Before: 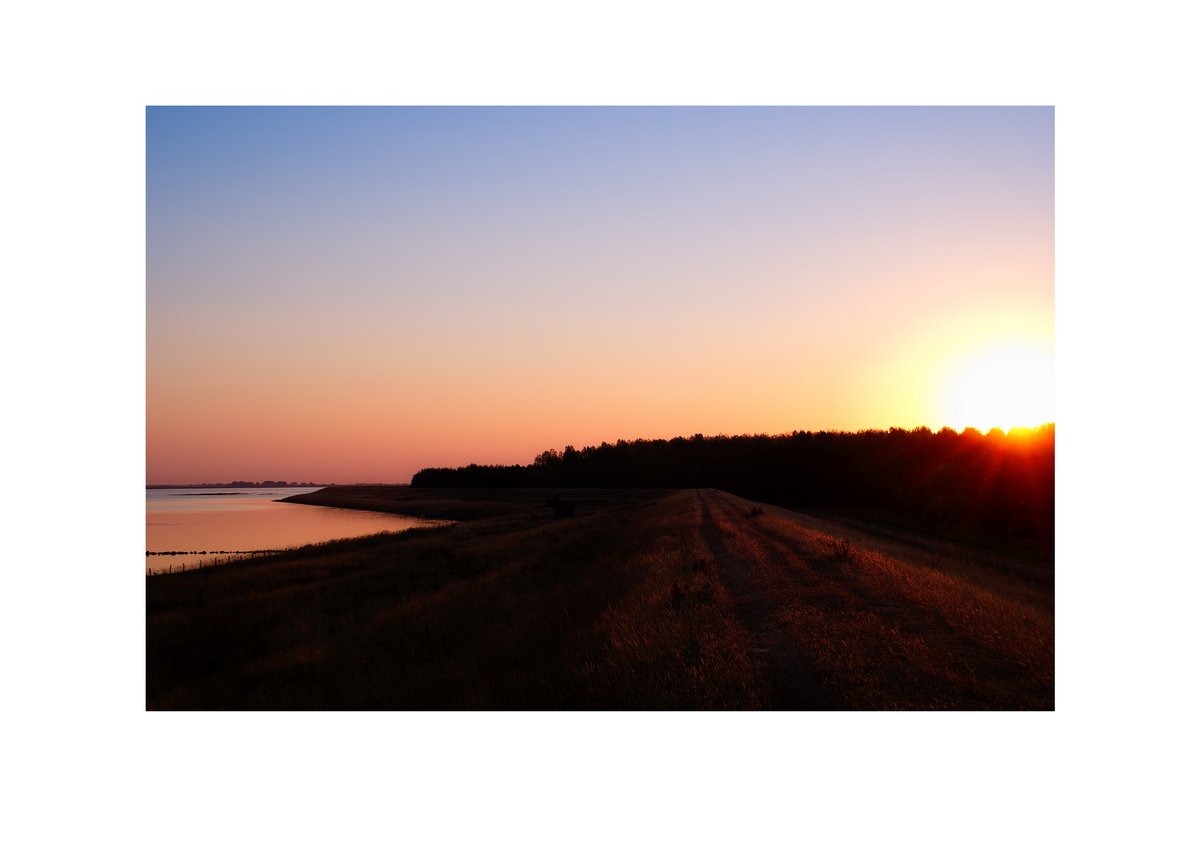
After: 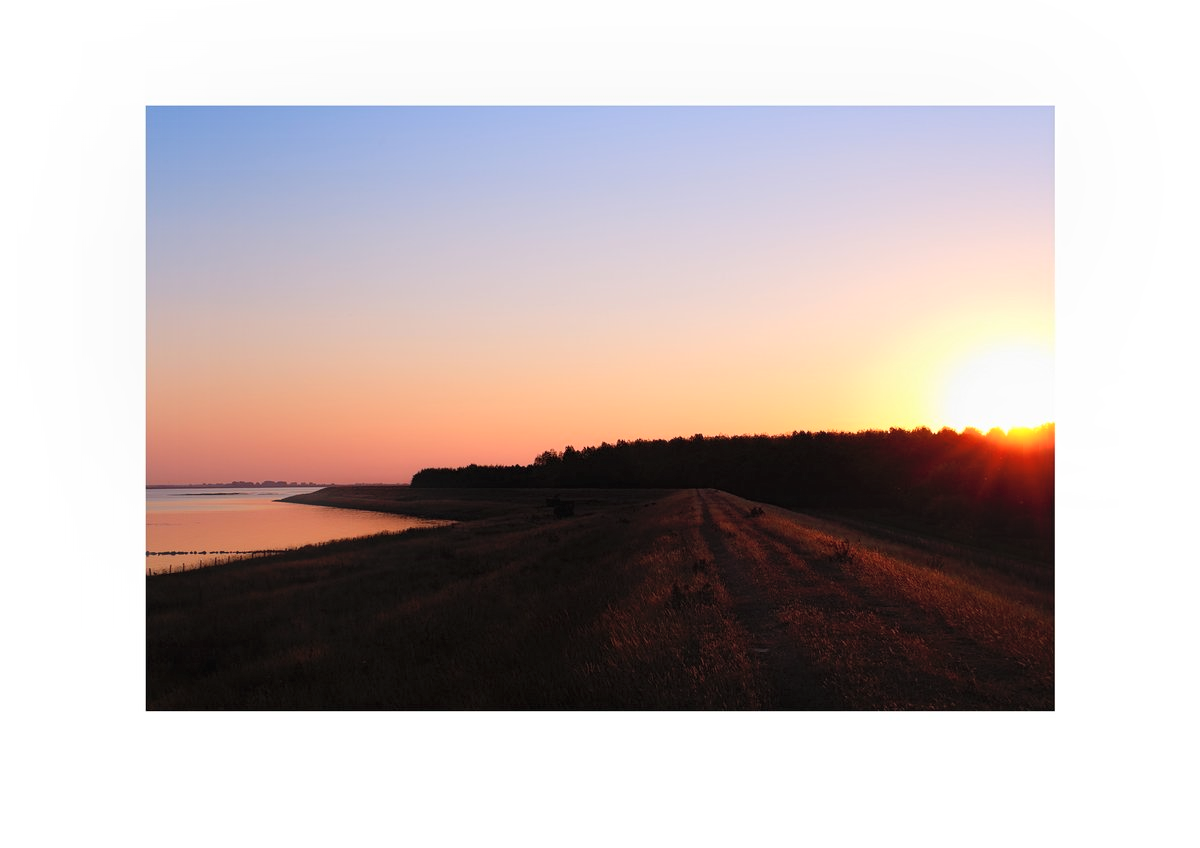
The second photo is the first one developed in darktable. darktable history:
contrast equalizer: y [[0.439, 0.44, 0.442, 0.457, 0.493, 0.498], [0.5 ×6], [0.5 ×6], [0 ×6], [0 ×6]]
contrast brightness saturation: brightness 0.147
haze removal: compatibility mode true, adaptive false
